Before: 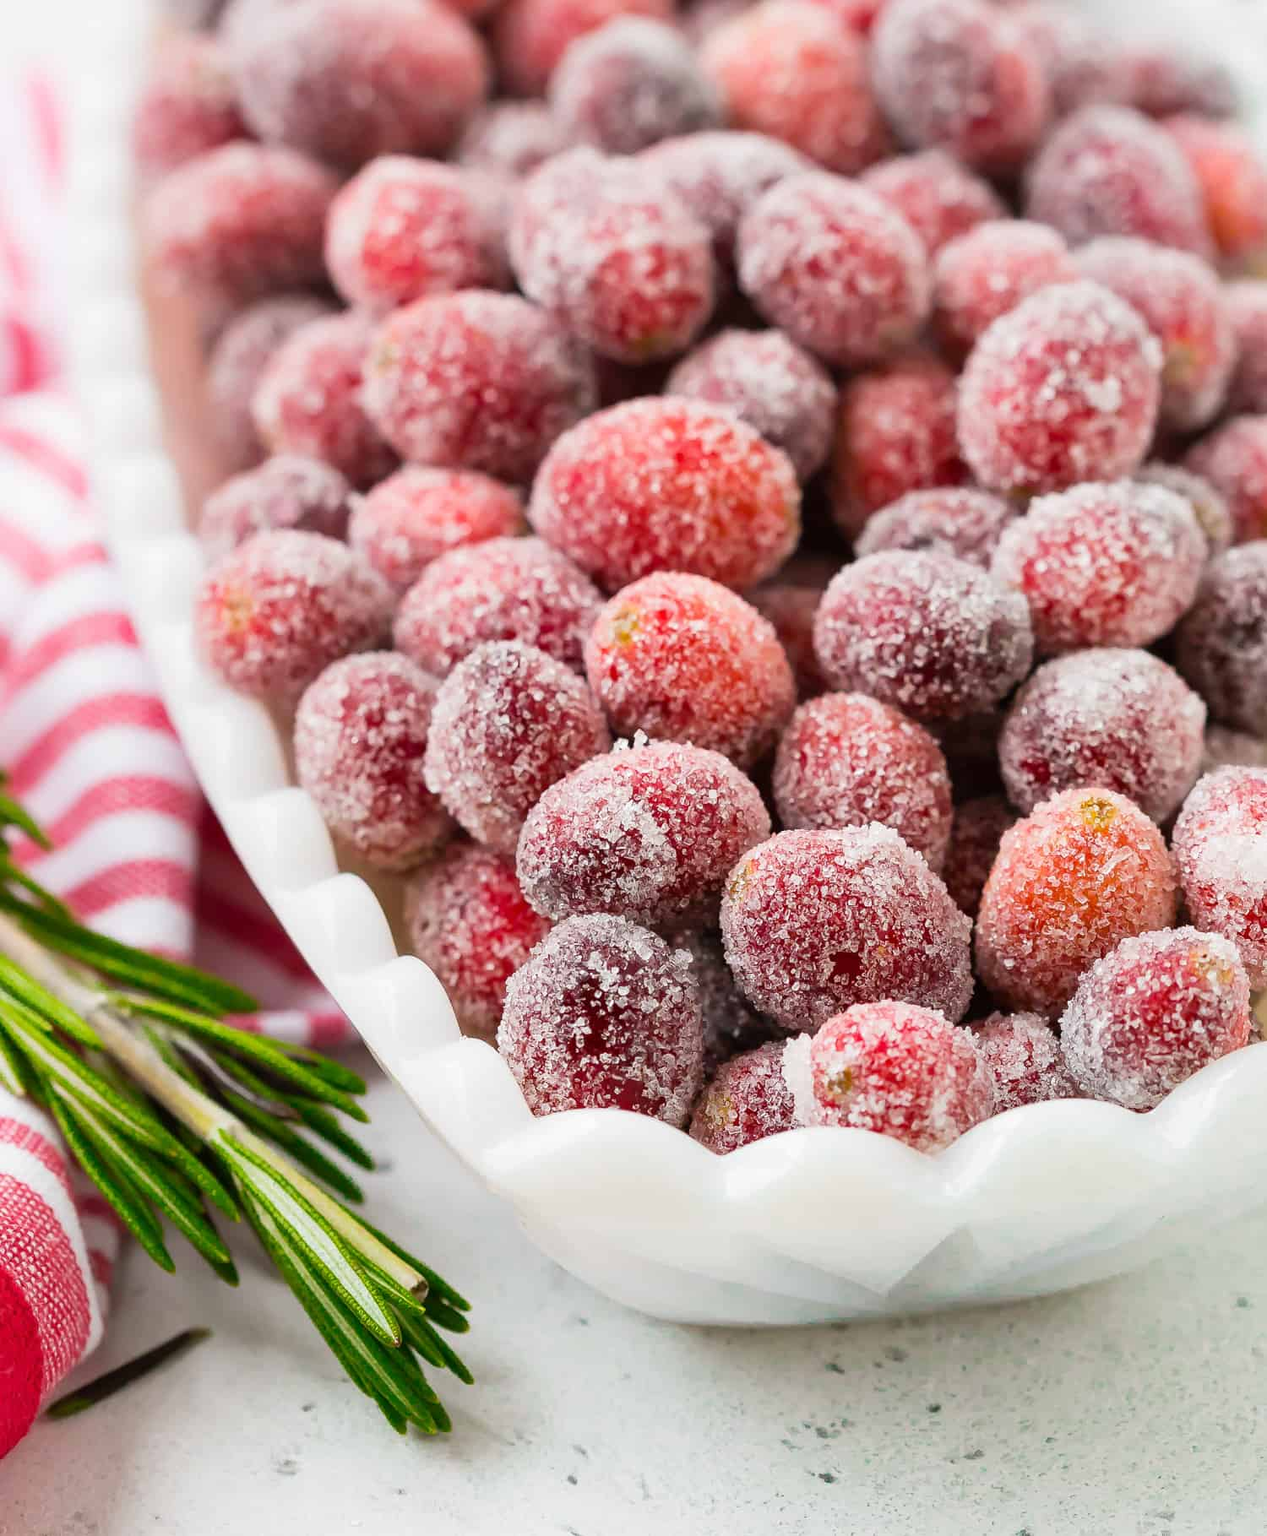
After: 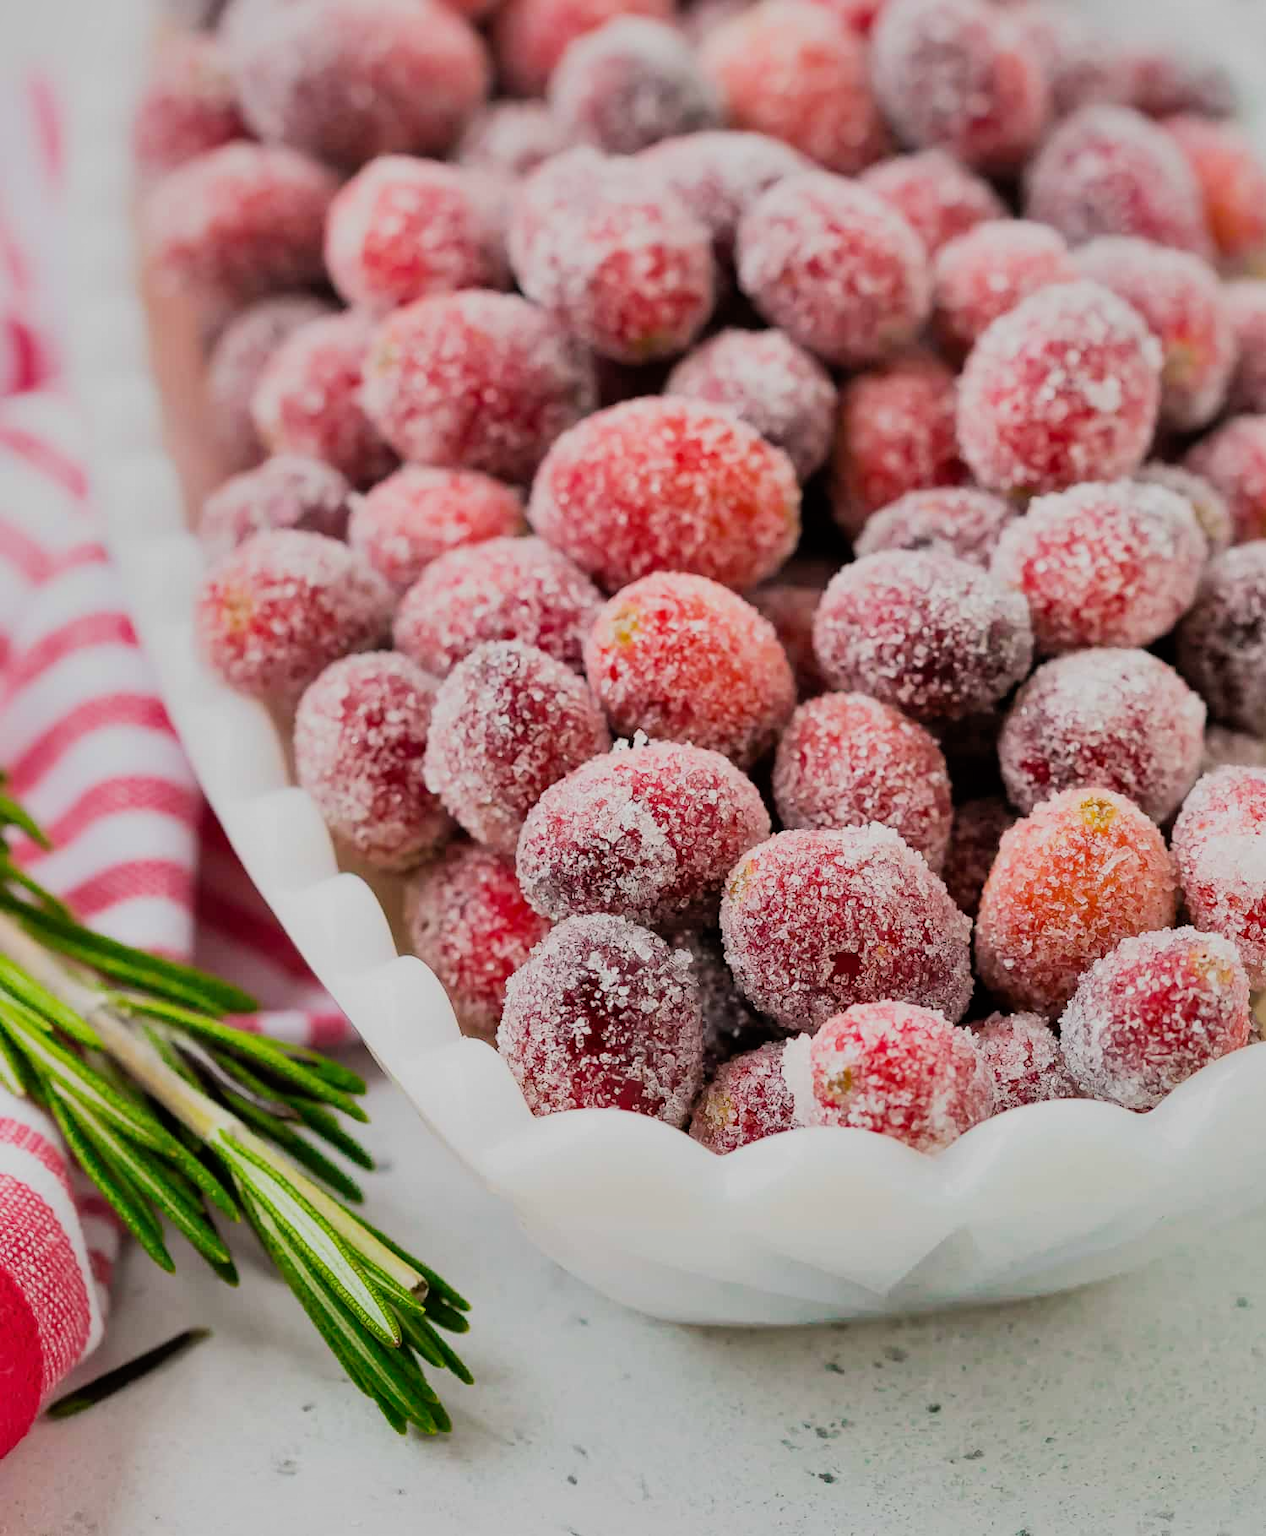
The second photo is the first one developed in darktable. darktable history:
filmic rgb: black relative exposure -7.65 EV, white relative exposure 4.56 EV, hardness 3.61, color science v6 (2022)
shadows and highlights: radius 136.66, soften with gaussian
